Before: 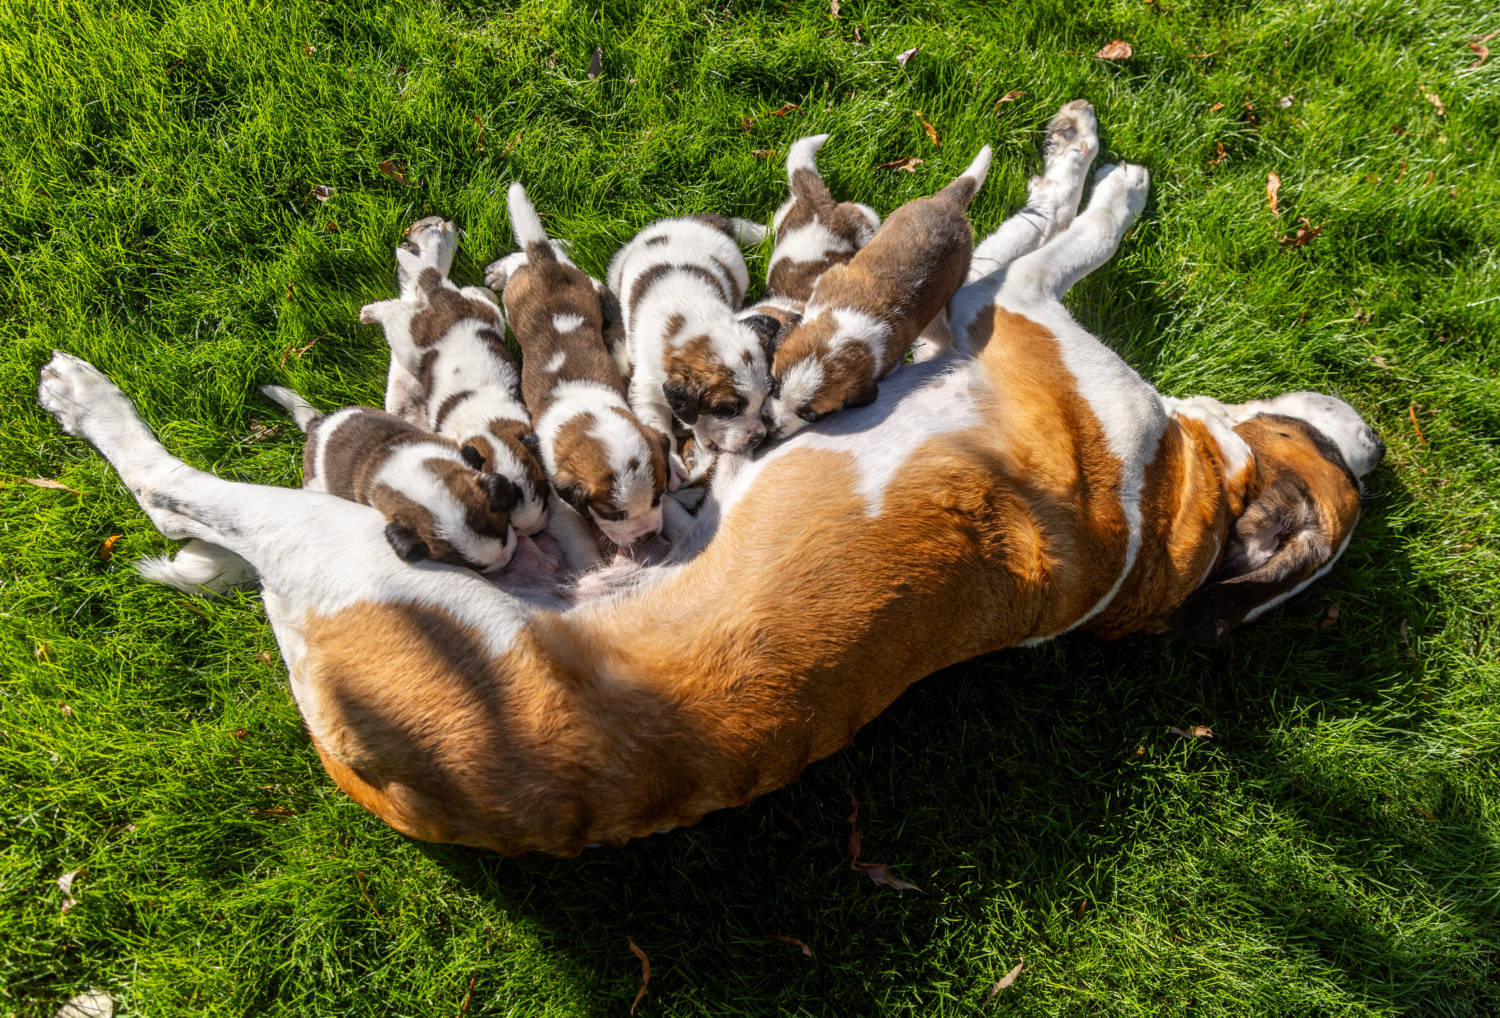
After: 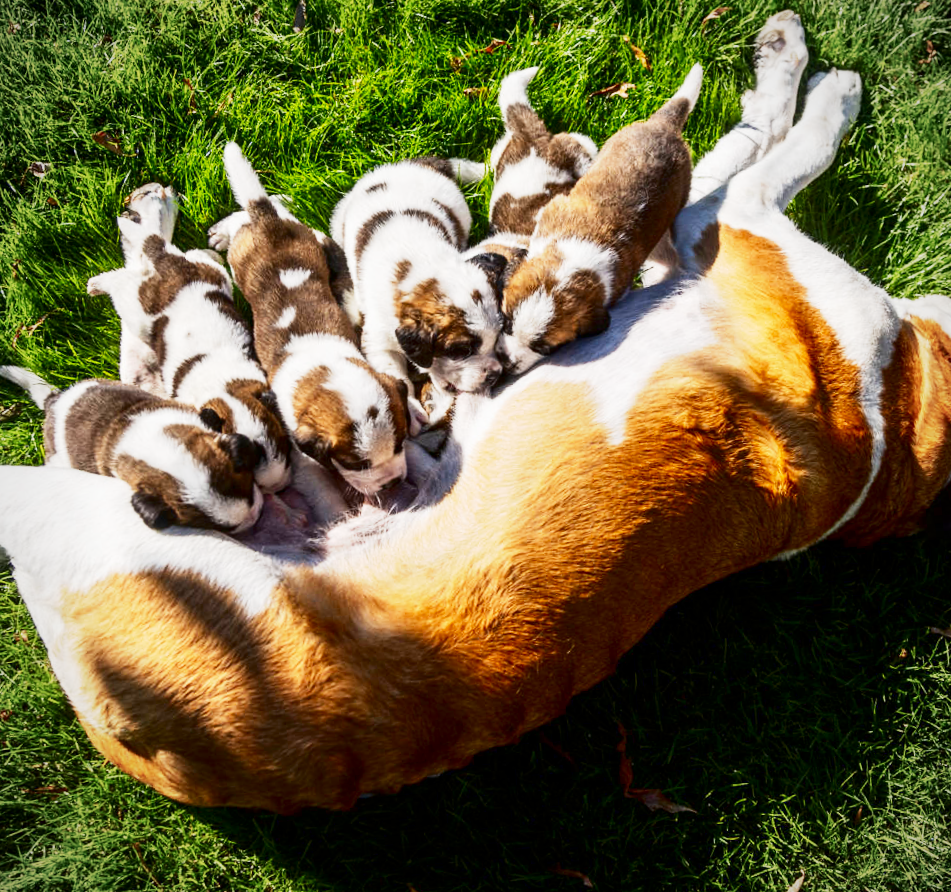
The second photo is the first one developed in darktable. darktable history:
contrast brightness saturation: contrast 0.13, brightness -0.24, saturation 0.14
crop and rotate: left 15.546%, right 17.787%
base curve: curves: ch0 [(0, 0) (0.088, 0.125) (0.176, 0.251) (0.354, 0.501) (0.613, 0.749) (1, 0.877)], preserve colors none
vignetting: fall-off radius 63.6%
rotate and perspective: rotation -5°, crop left 0.05, crop right 0.952, crop top 0.11, crop bottom 0.89
exposure: exposure 0.6 EV, compensate highlight preservation false
